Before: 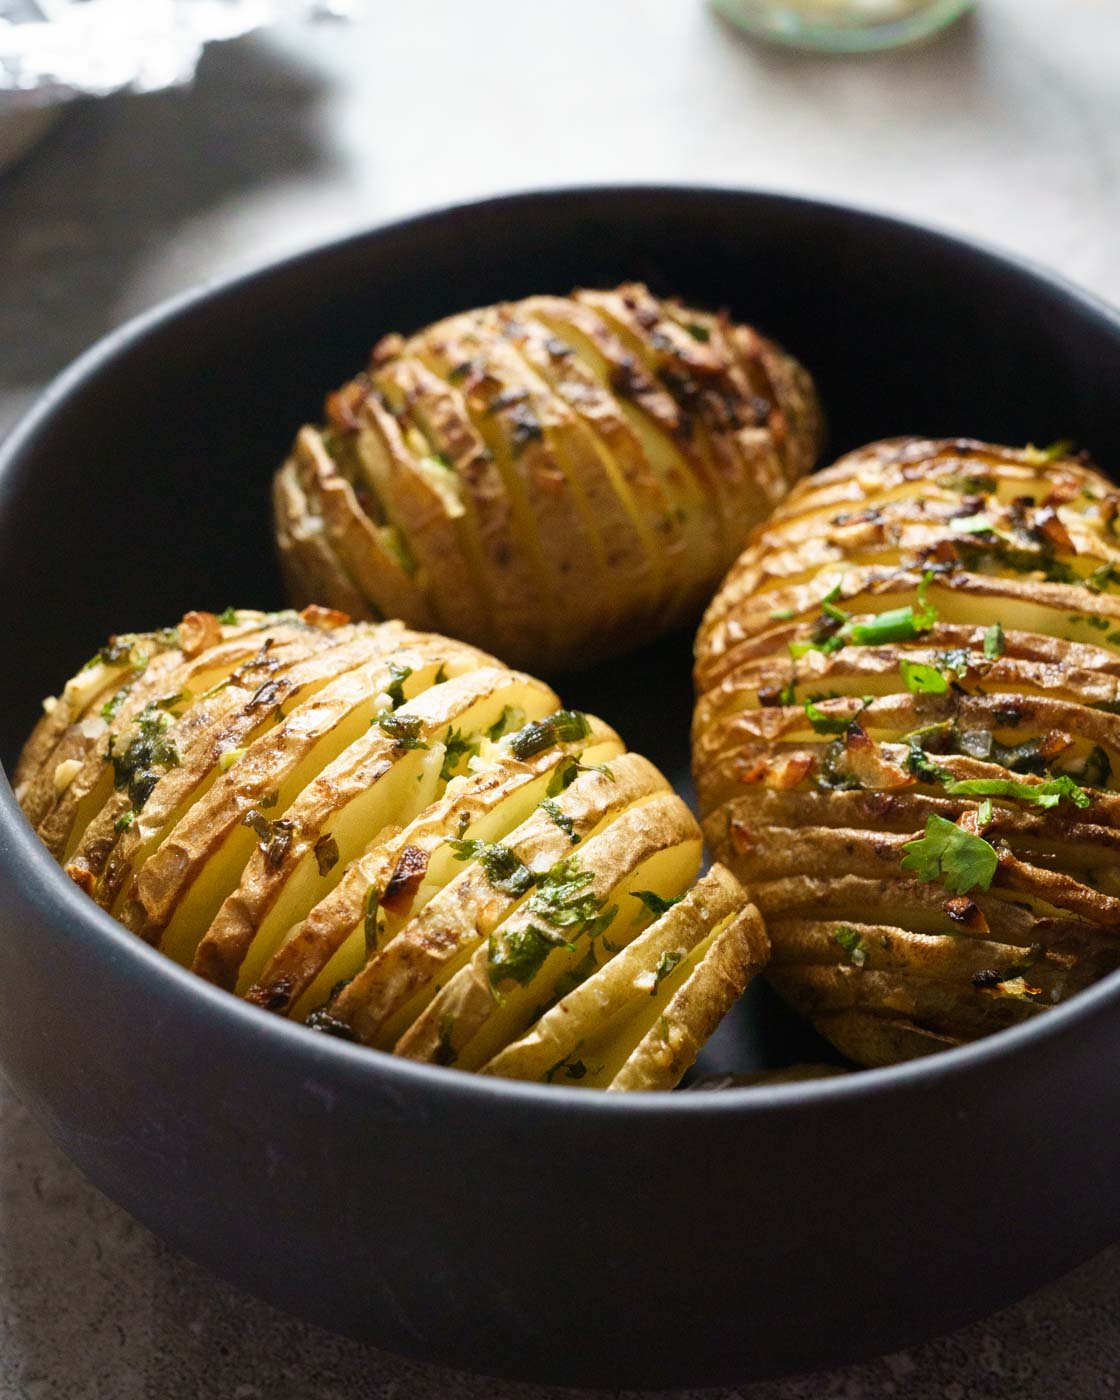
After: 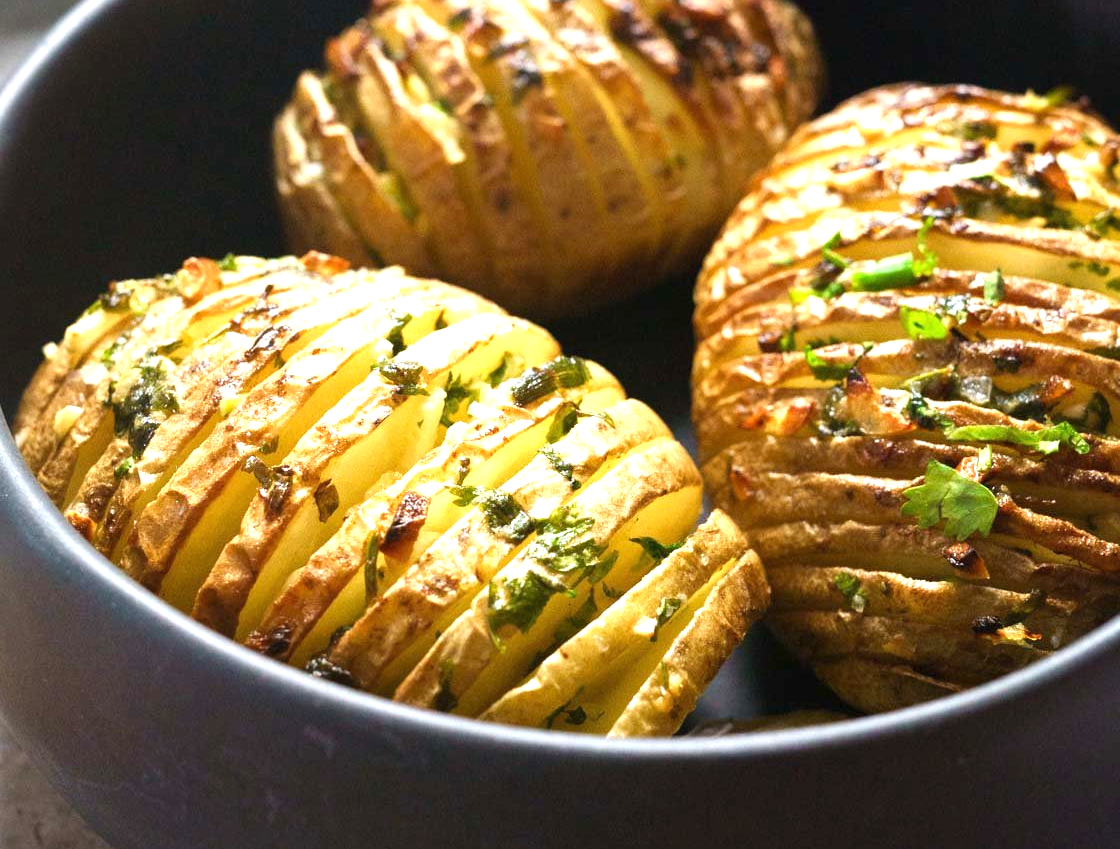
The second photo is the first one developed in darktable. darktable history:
exposure: black level correction 0, exposure 0.9 EV, compensate highlight preservation false
crop and rotate: top 25.357%, bottom 13.942%
